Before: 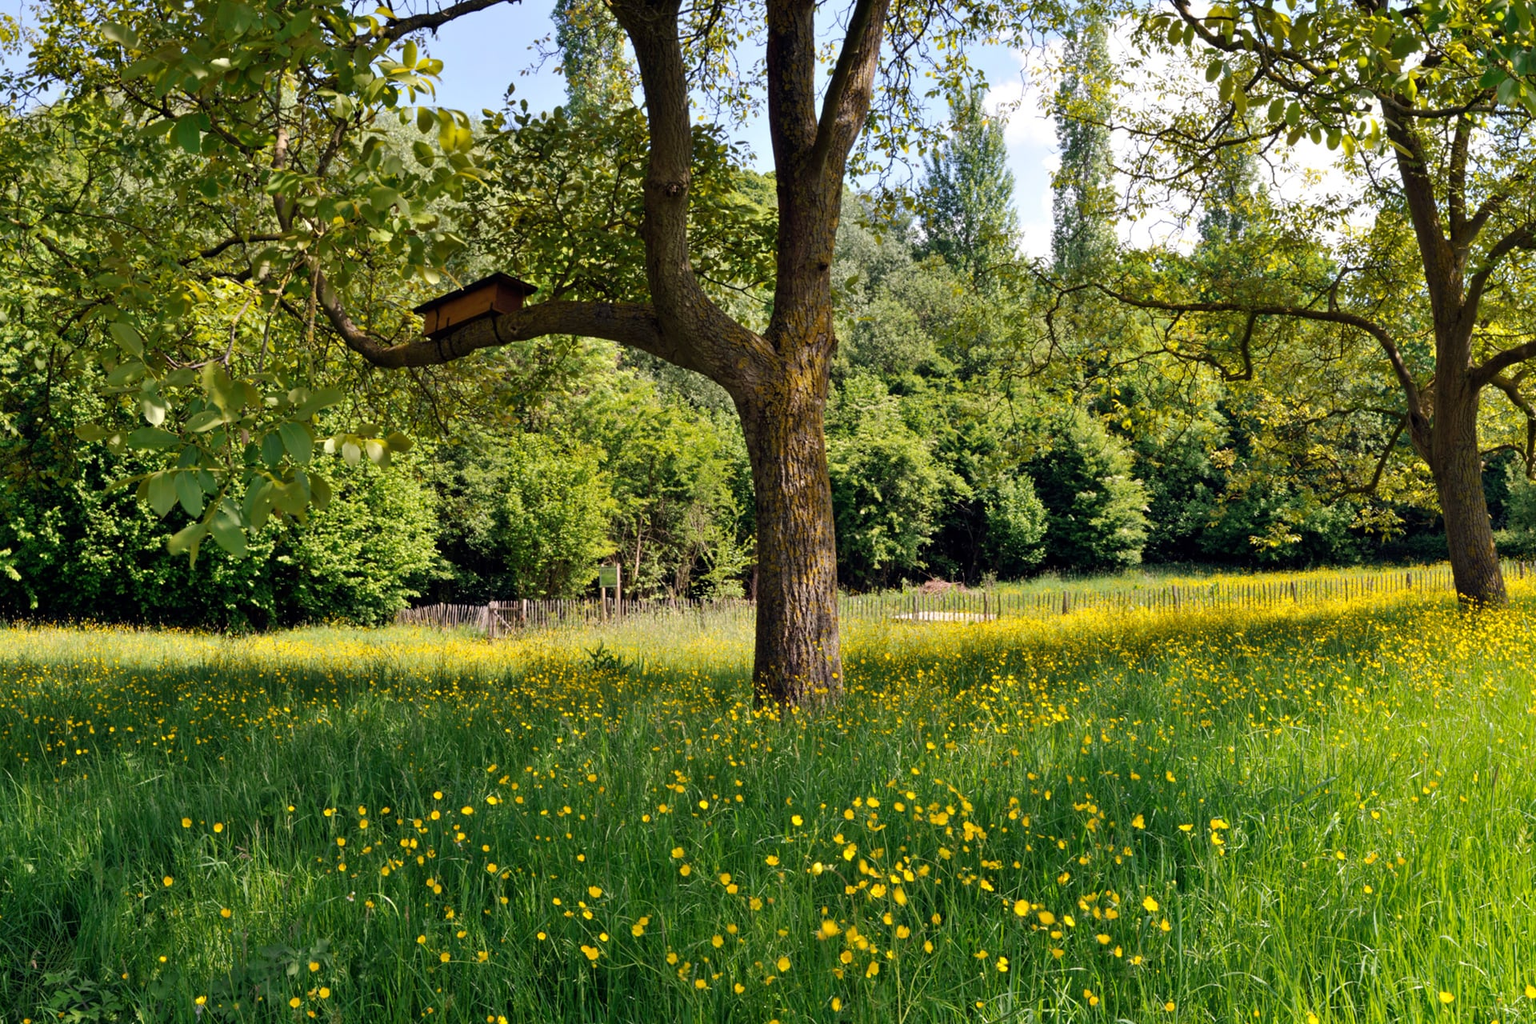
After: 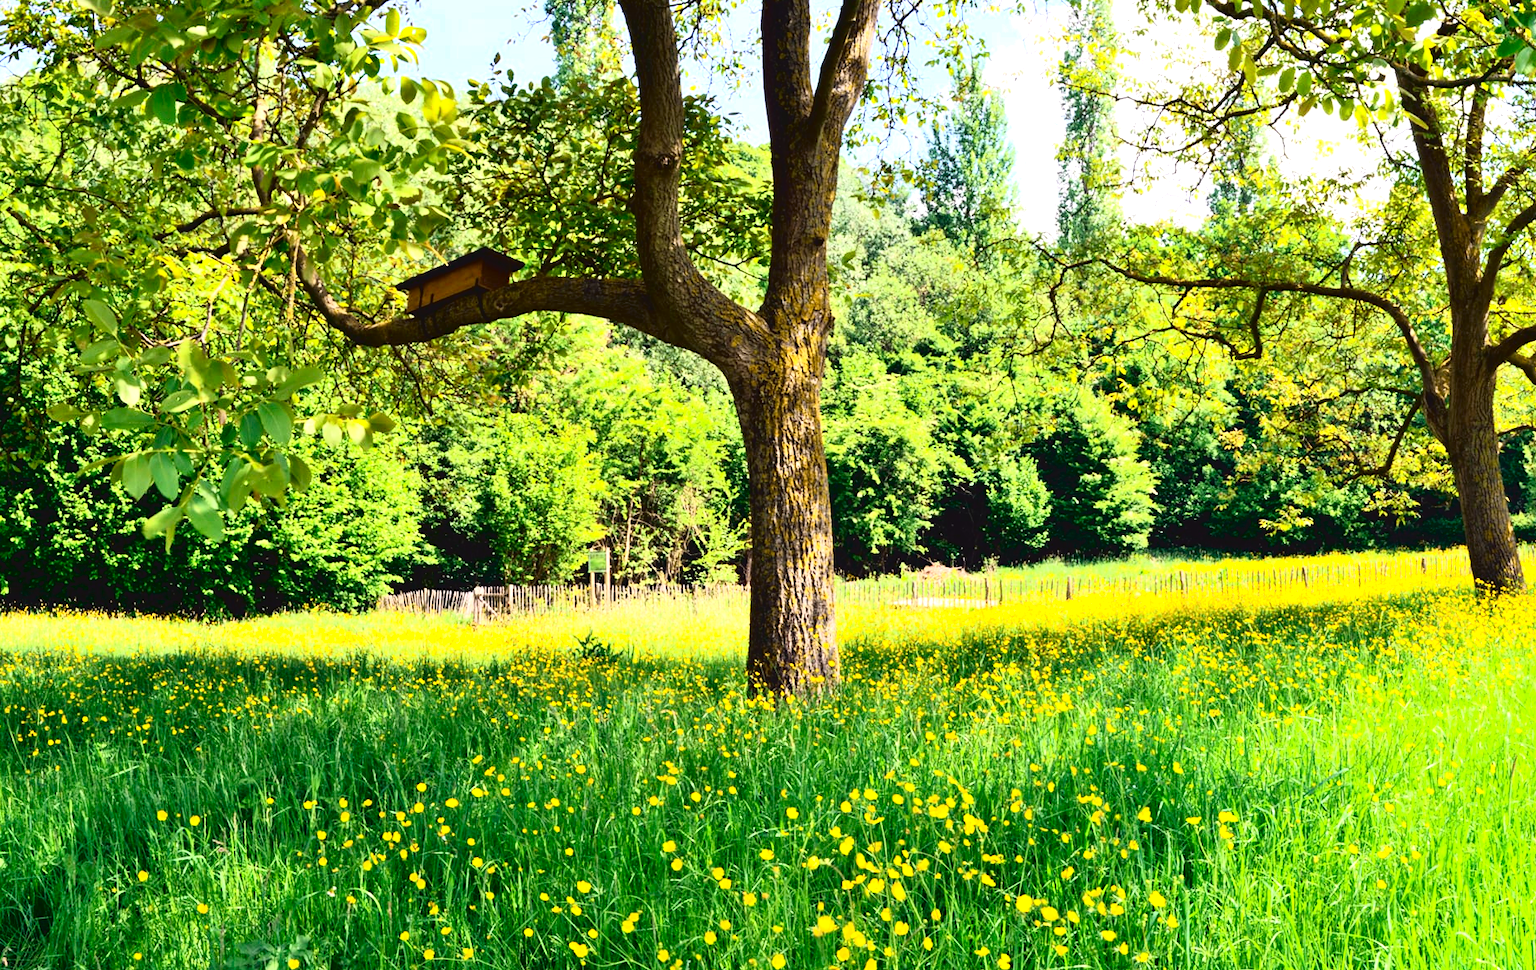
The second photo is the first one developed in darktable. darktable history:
crop: left 1.964%, top 3.251%, right 1.122%, bottom 4.933%
contrast brightness saturation: brightness -0.09
exposure: black level correction 0, exposure 1.2 EV, compensate exposure bias true, compensate highlight preservation false
tone curve: curves: ch0 [(0, 0.049) (0.113, 0.084) (0.285, 0.301) (0.673, 0.796) (0.845, 0.932) (0.994, 0.971)]; ch1 [(0, 0) (0.456, 0.424) (0.498, 0.5) (0.57, 0.557) (0.631, 0.635) (1, 1)]; ch2 [(0, 0) (0.395, 0.398) (0.44, 0.456) (0.502, 0.507) (0.55, 0.559) (0.67, 0.702) (1, 1)], color space Lab, independent channels, preserve colors none
